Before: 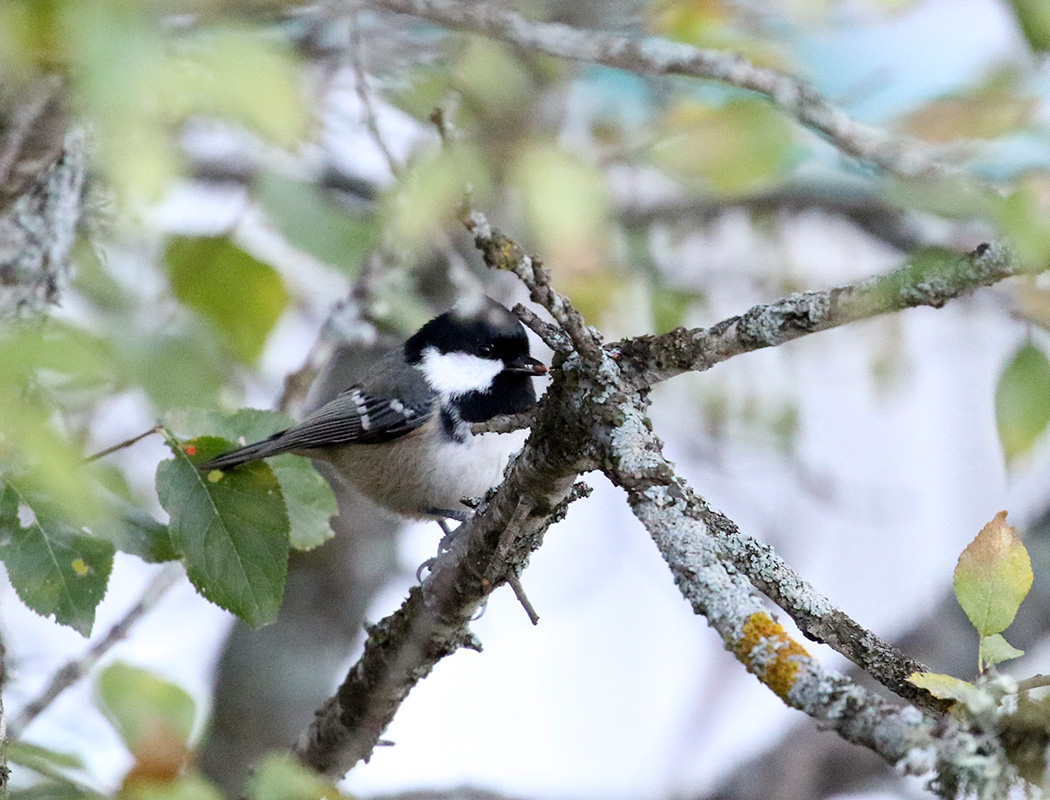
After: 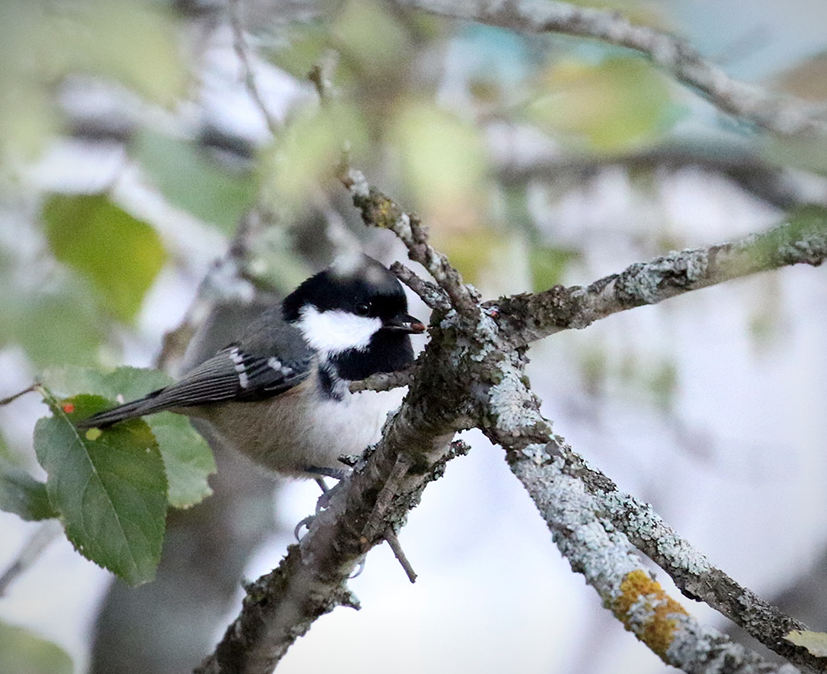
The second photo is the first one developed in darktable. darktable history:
crop: left 11.625%, top 5.306%, right 9.594%, bottom 10.418%
vignetting: fall-off radius 68.69%, automatic ratio true, unbound false
